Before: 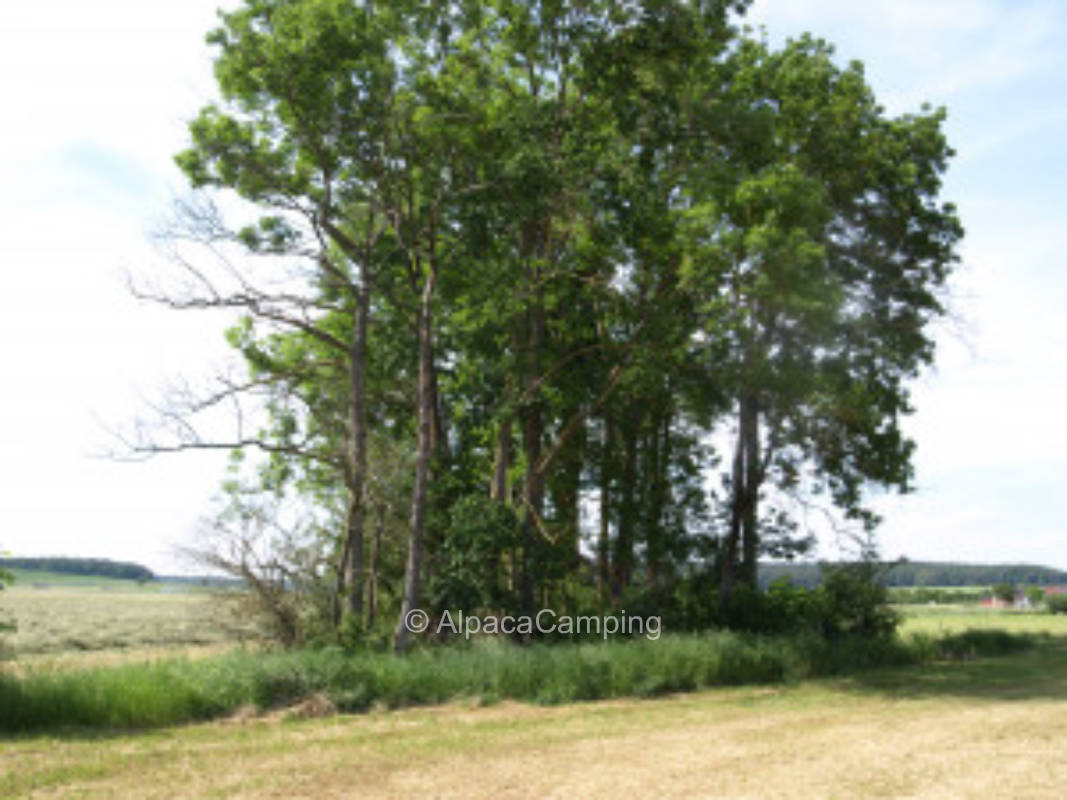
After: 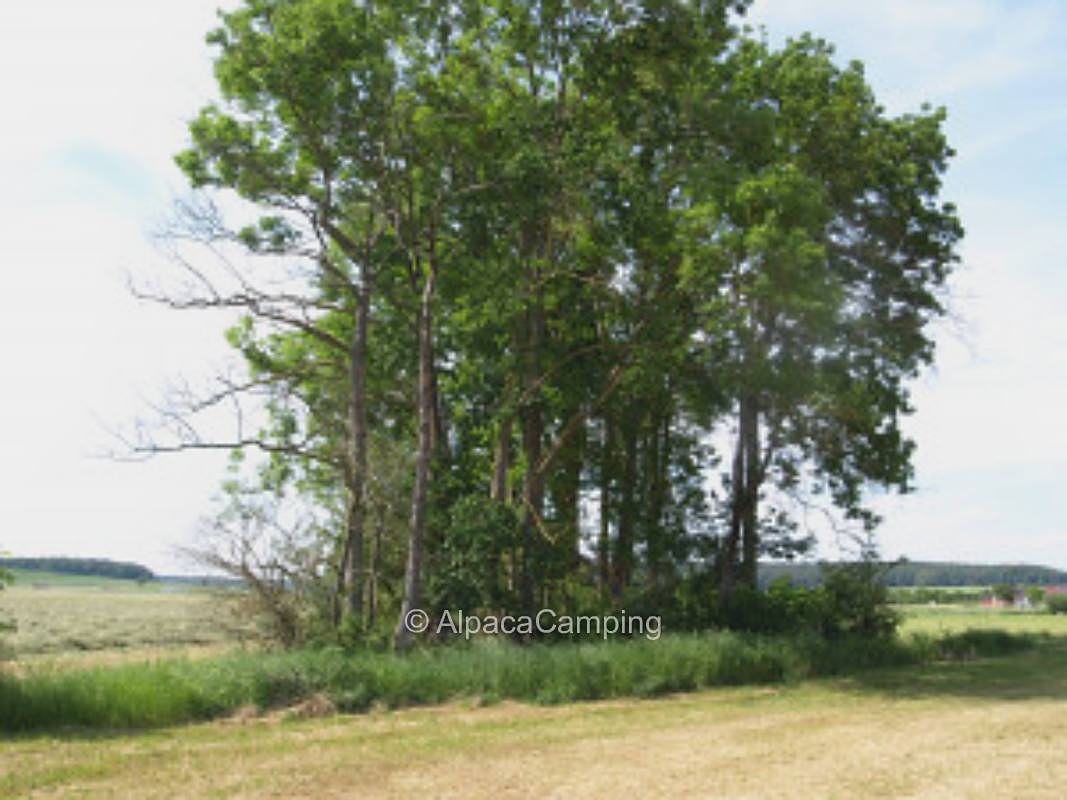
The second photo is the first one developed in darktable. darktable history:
sharpen: on, module defaults
contrast brightness saturation: contrast -0.11
local contrast: mode bilateral grid, contrast 100, coarseness 100, detail 91%, midtone range 0.2
